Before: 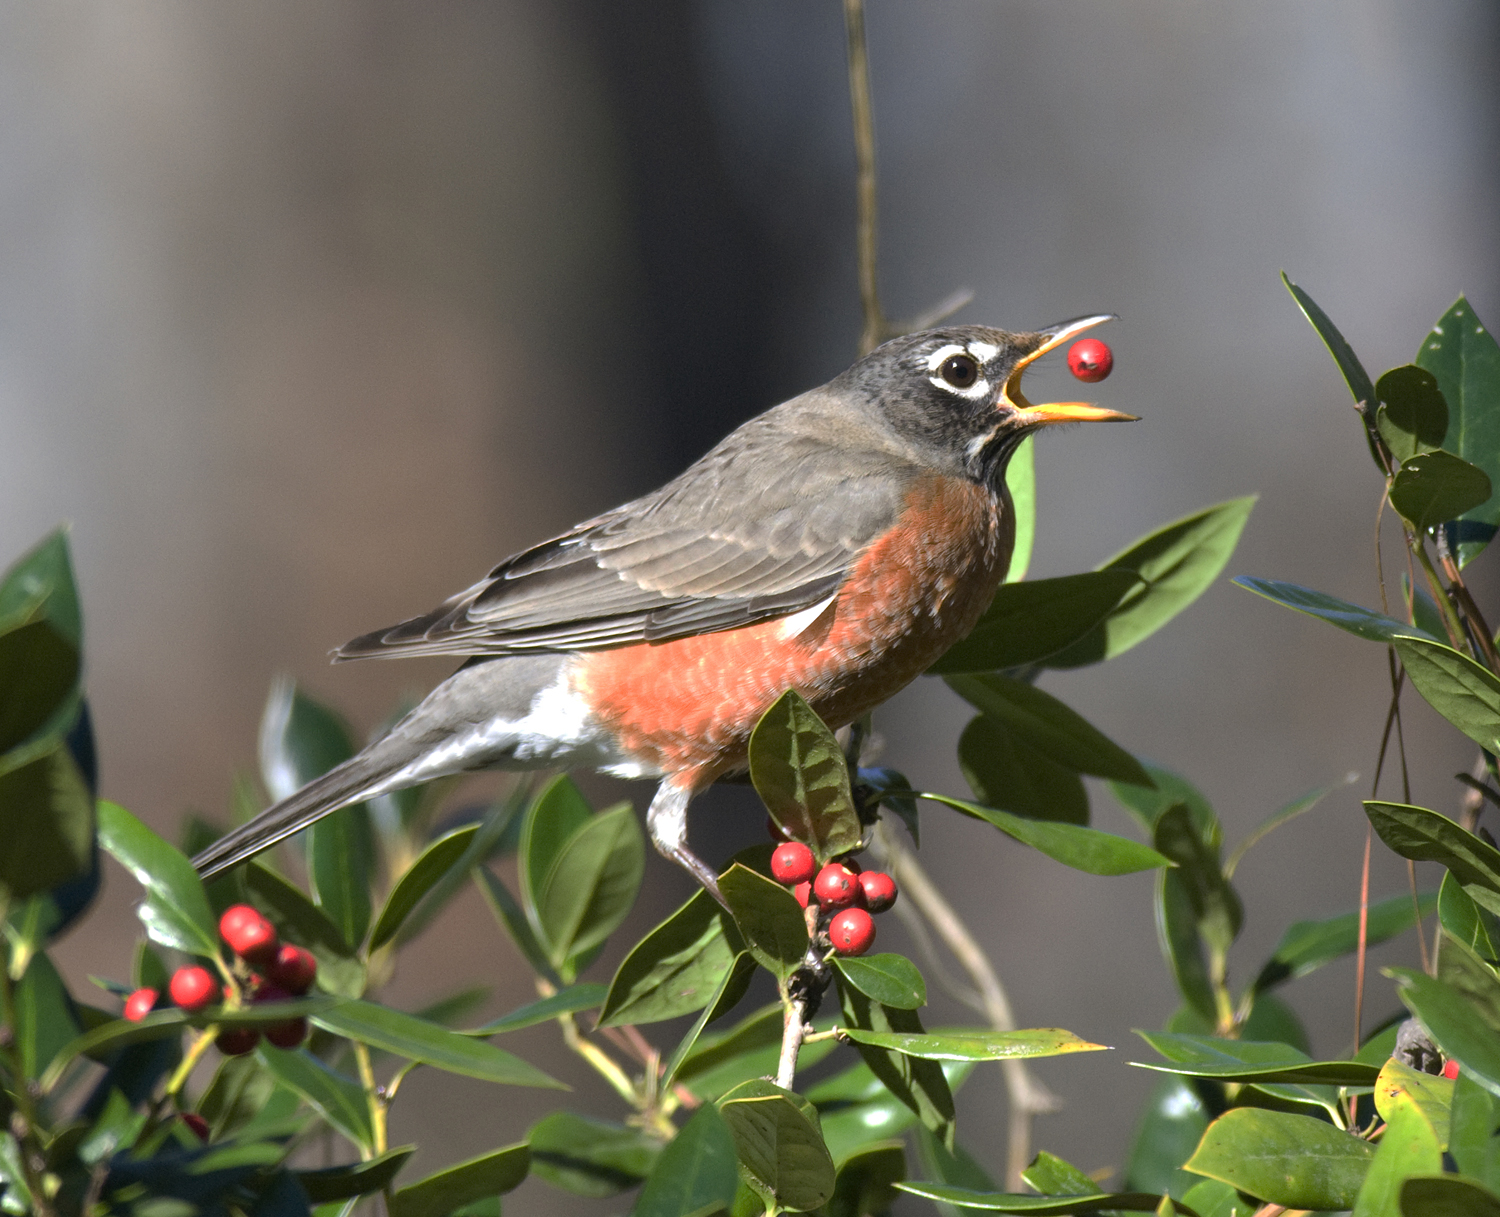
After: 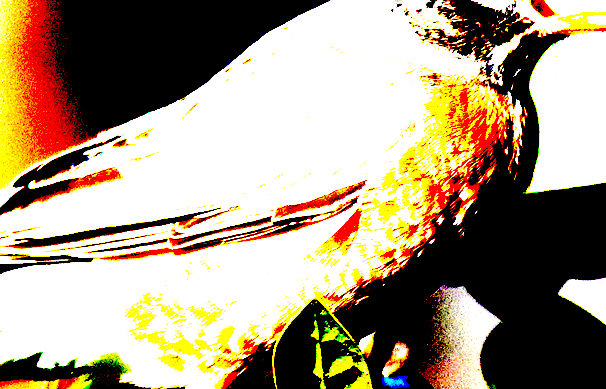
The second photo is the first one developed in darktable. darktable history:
exposure: black level correction 0.1, exposure 3 EV, compensate highlight preservation false
crop: left 31.751%, top 32.172%, right 27.8%, bottom 35.83%
vignetting: fall-off start 100%, brightness 0.05, saturation 0
